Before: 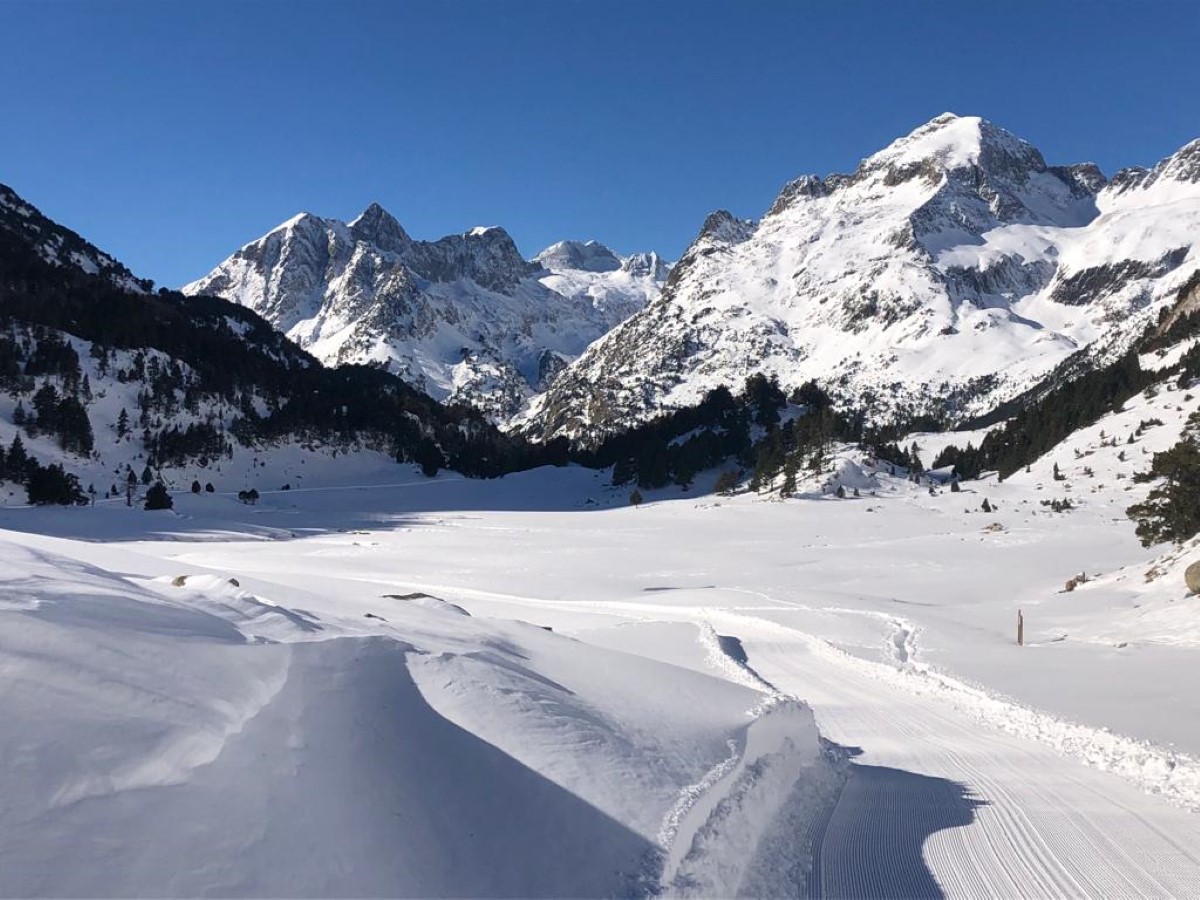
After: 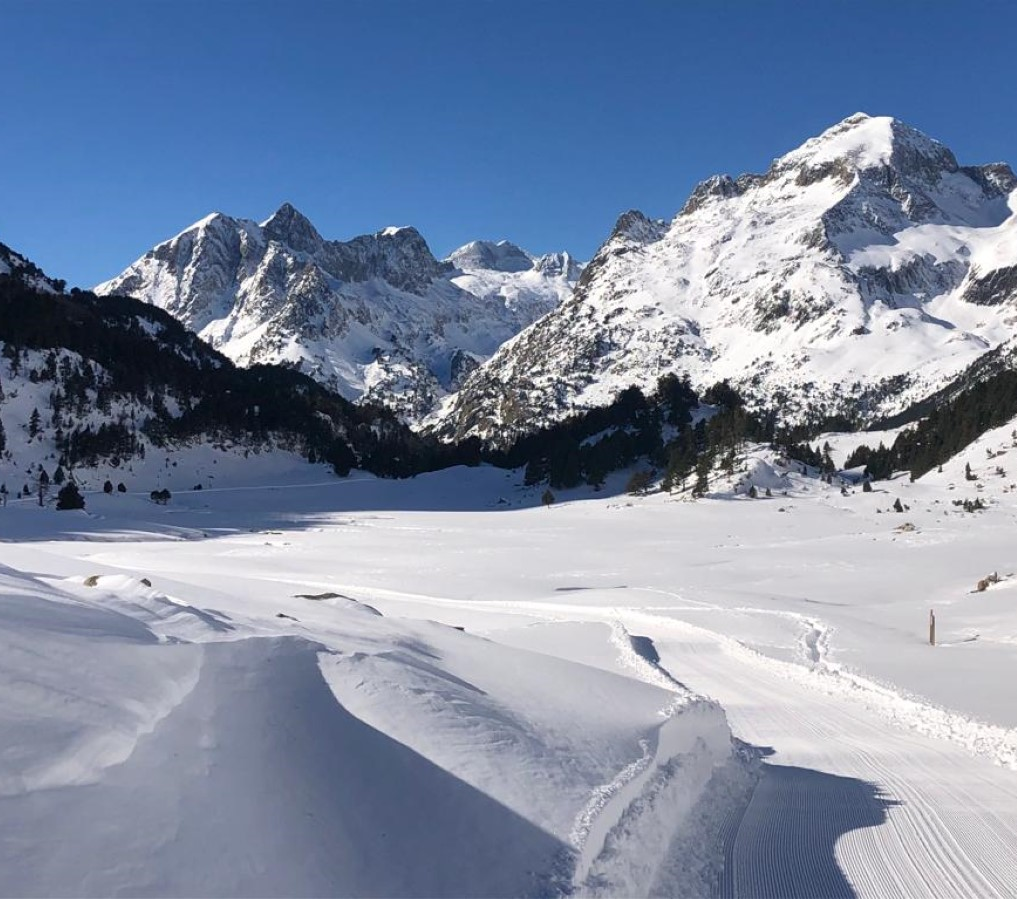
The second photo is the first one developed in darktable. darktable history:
crop: left 7.371%, right 7.846%
